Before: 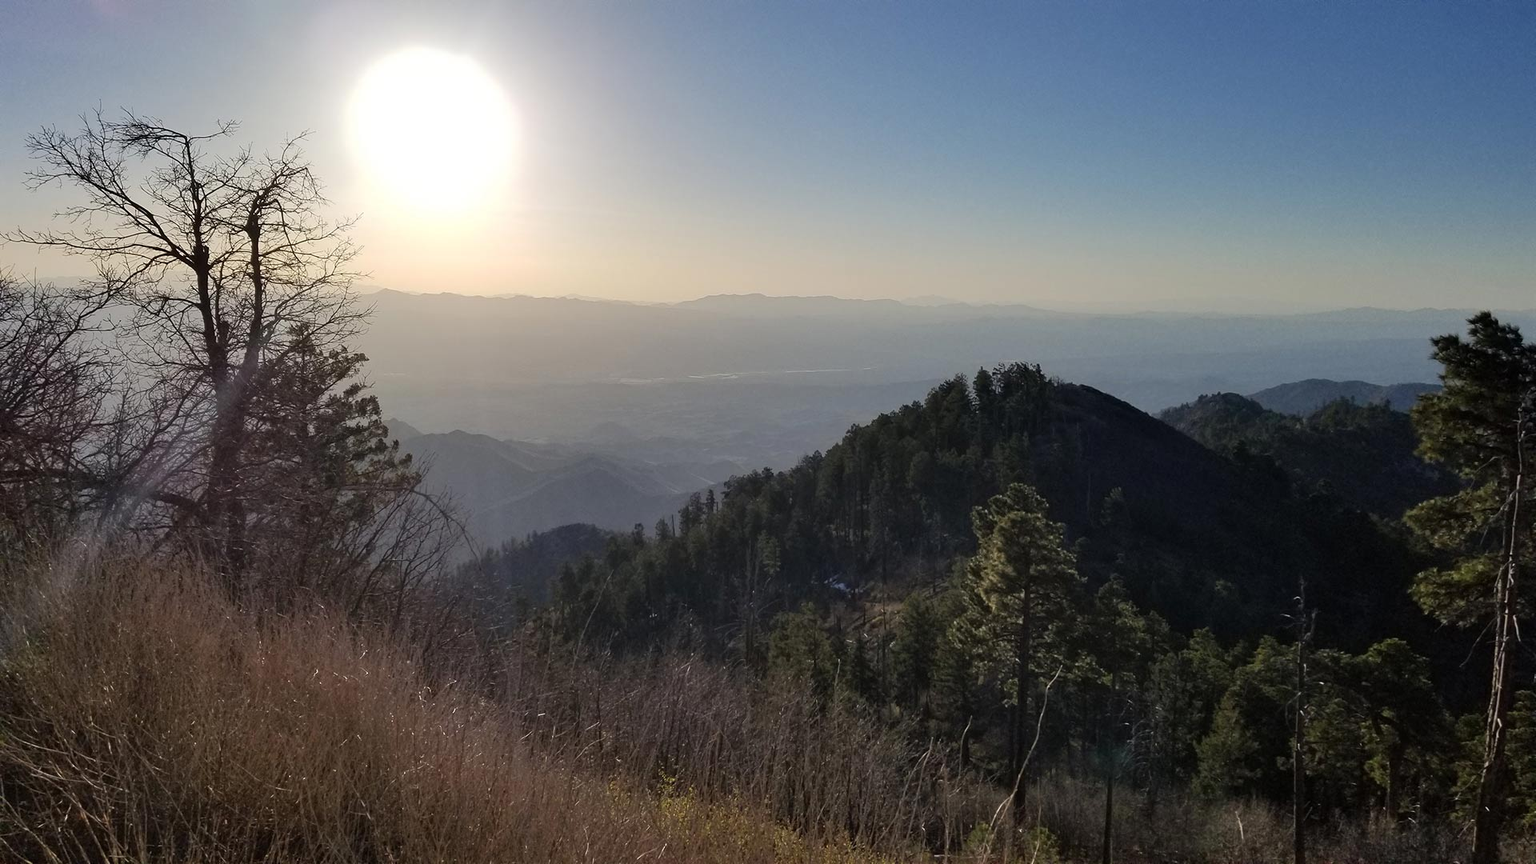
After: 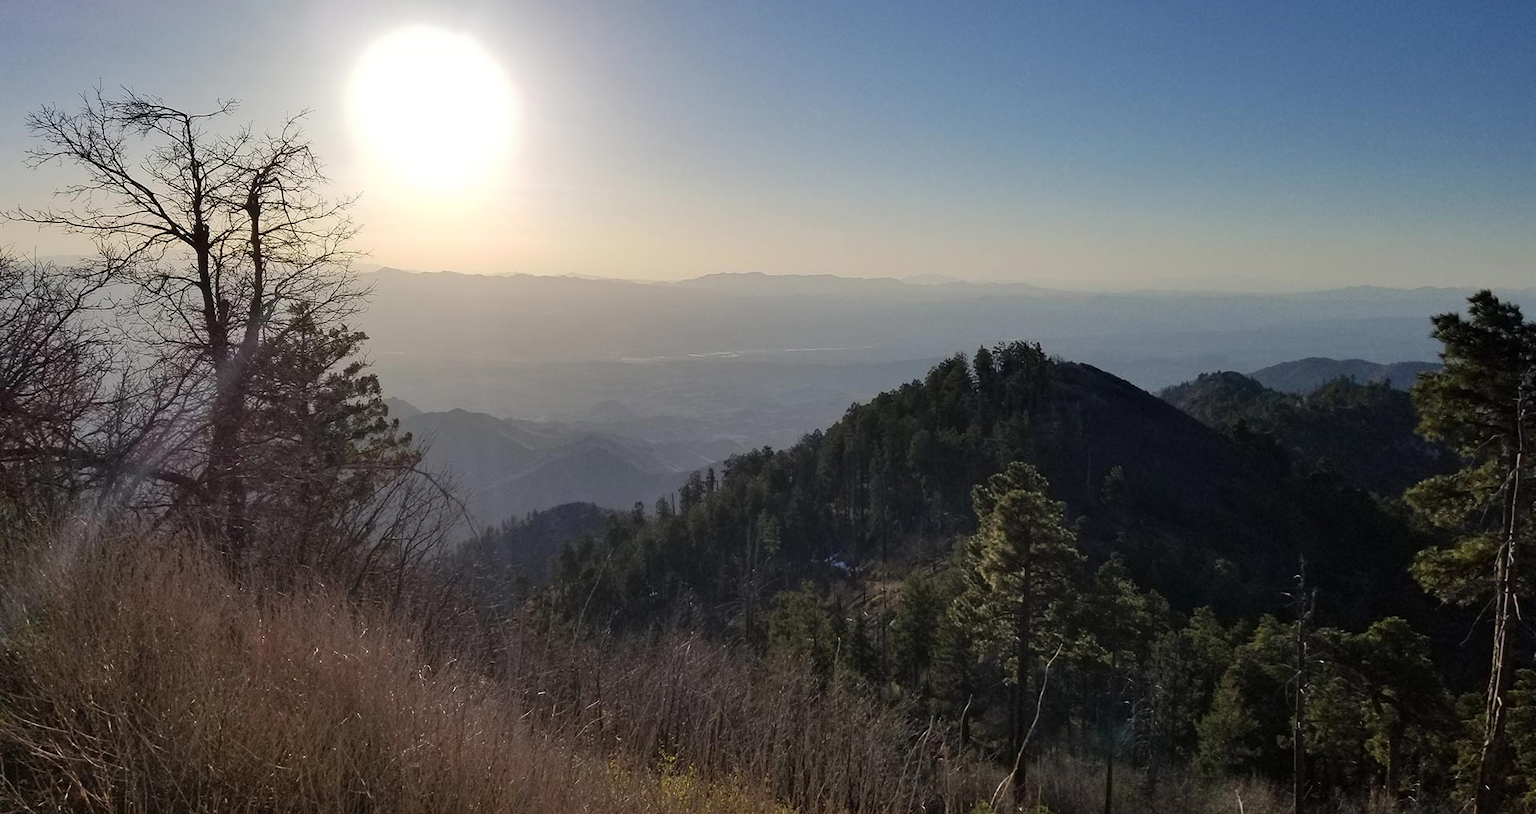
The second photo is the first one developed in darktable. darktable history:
crop and rotate: top 2.602%, bottom 3.053%
